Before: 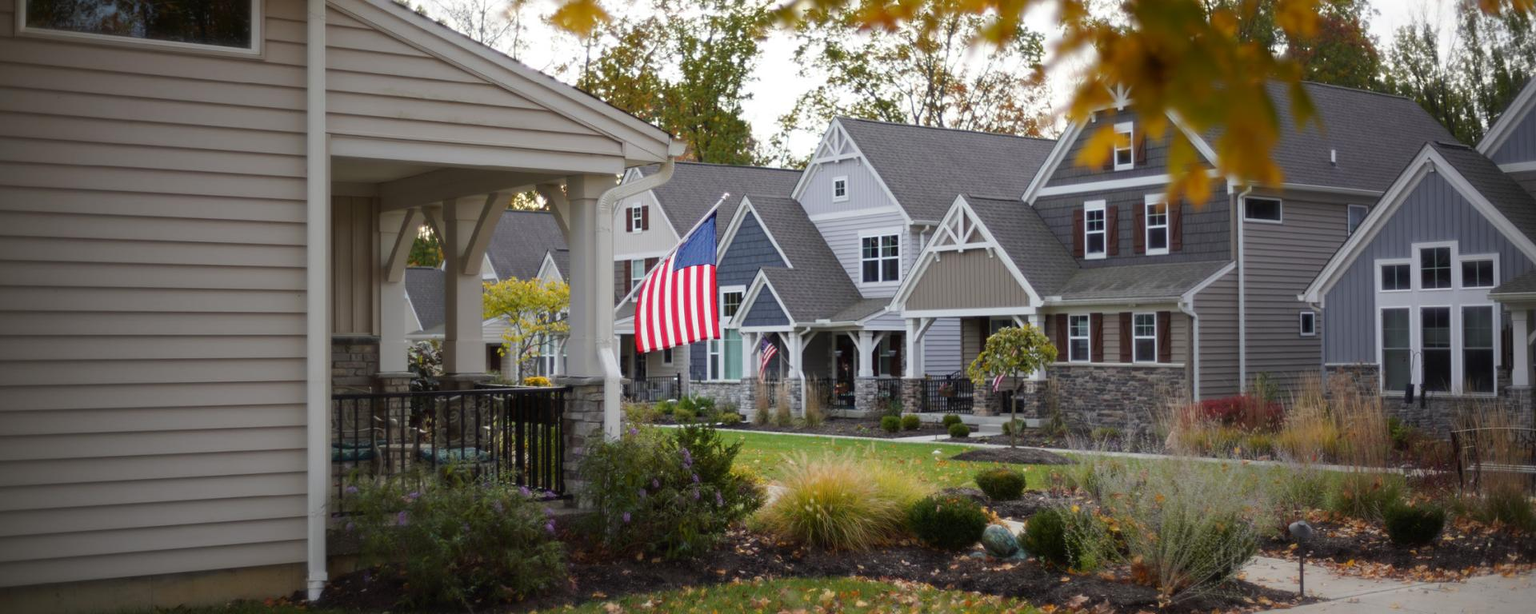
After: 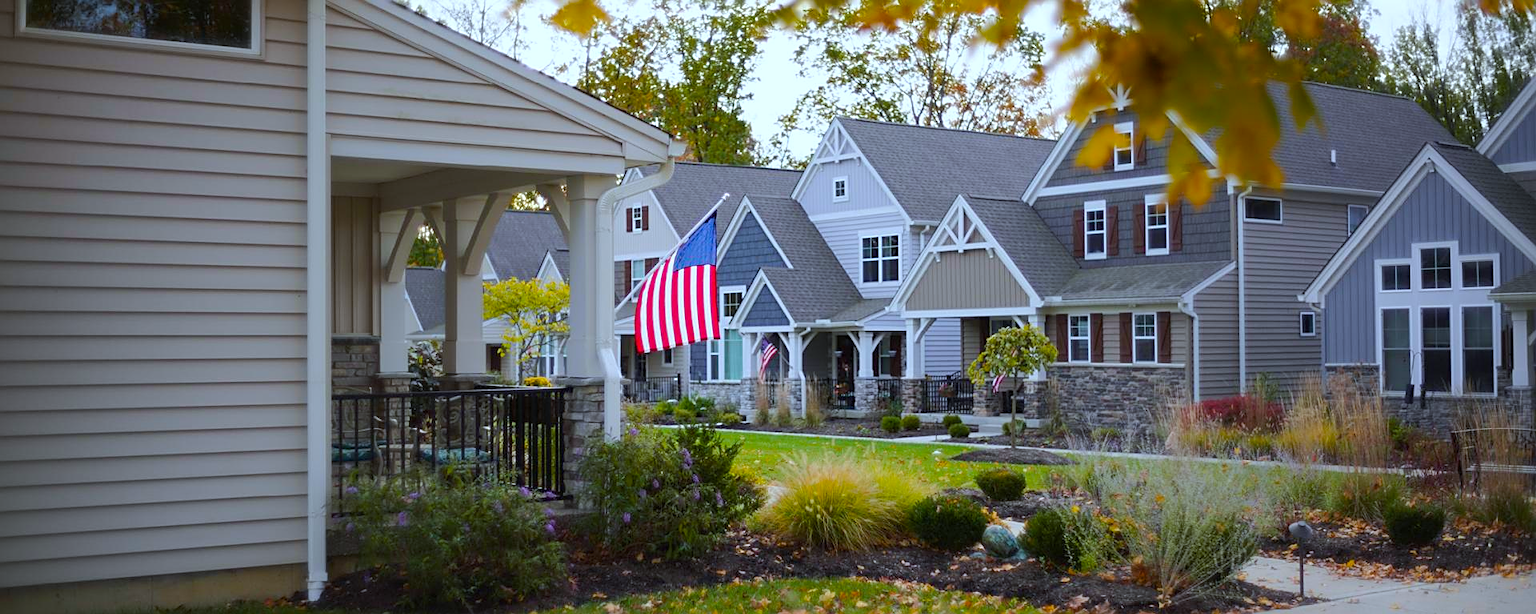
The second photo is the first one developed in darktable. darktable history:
white balance: red 0.924, blue 1.095
sharpen: on, module defaults
color balance rgb: perceptual saturation grading › global saturation 25%, perceptual brilliance grading › mid-tones 10%, perceptual brilliance grading › shadows 15%, global vibrance 20%
